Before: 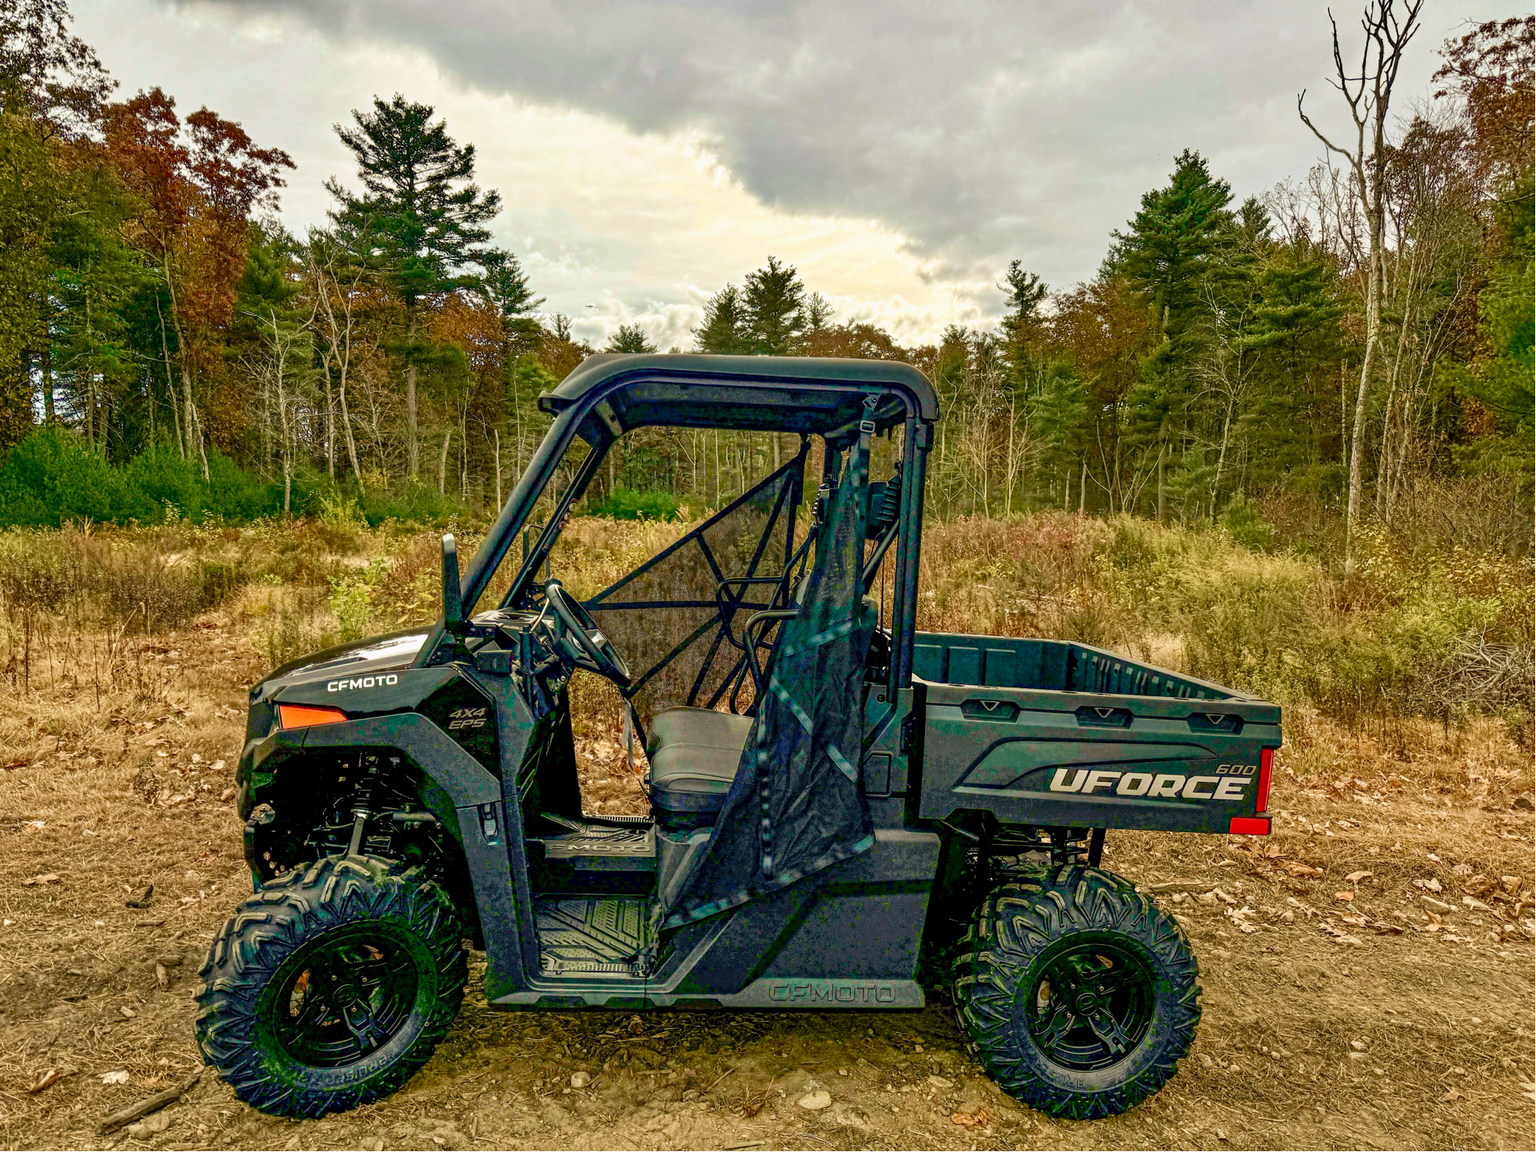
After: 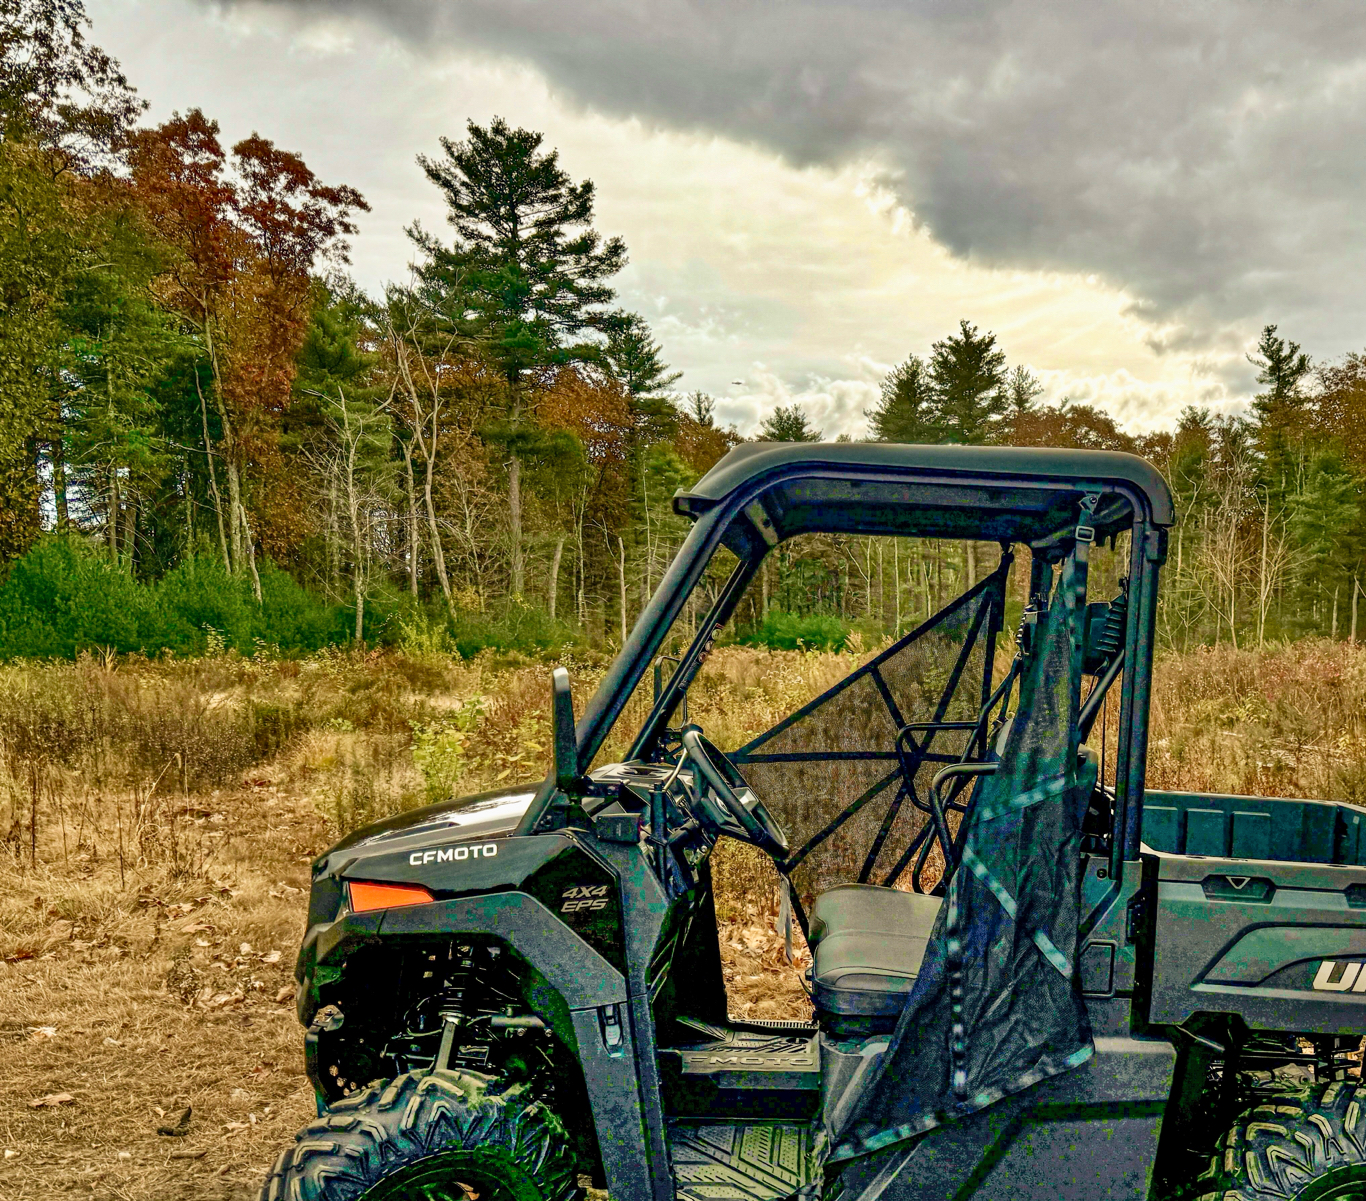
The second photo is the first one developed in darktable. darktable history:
shadows and highlights: soften with gaussian
crop: right 28.888%, bottom 16.639%
